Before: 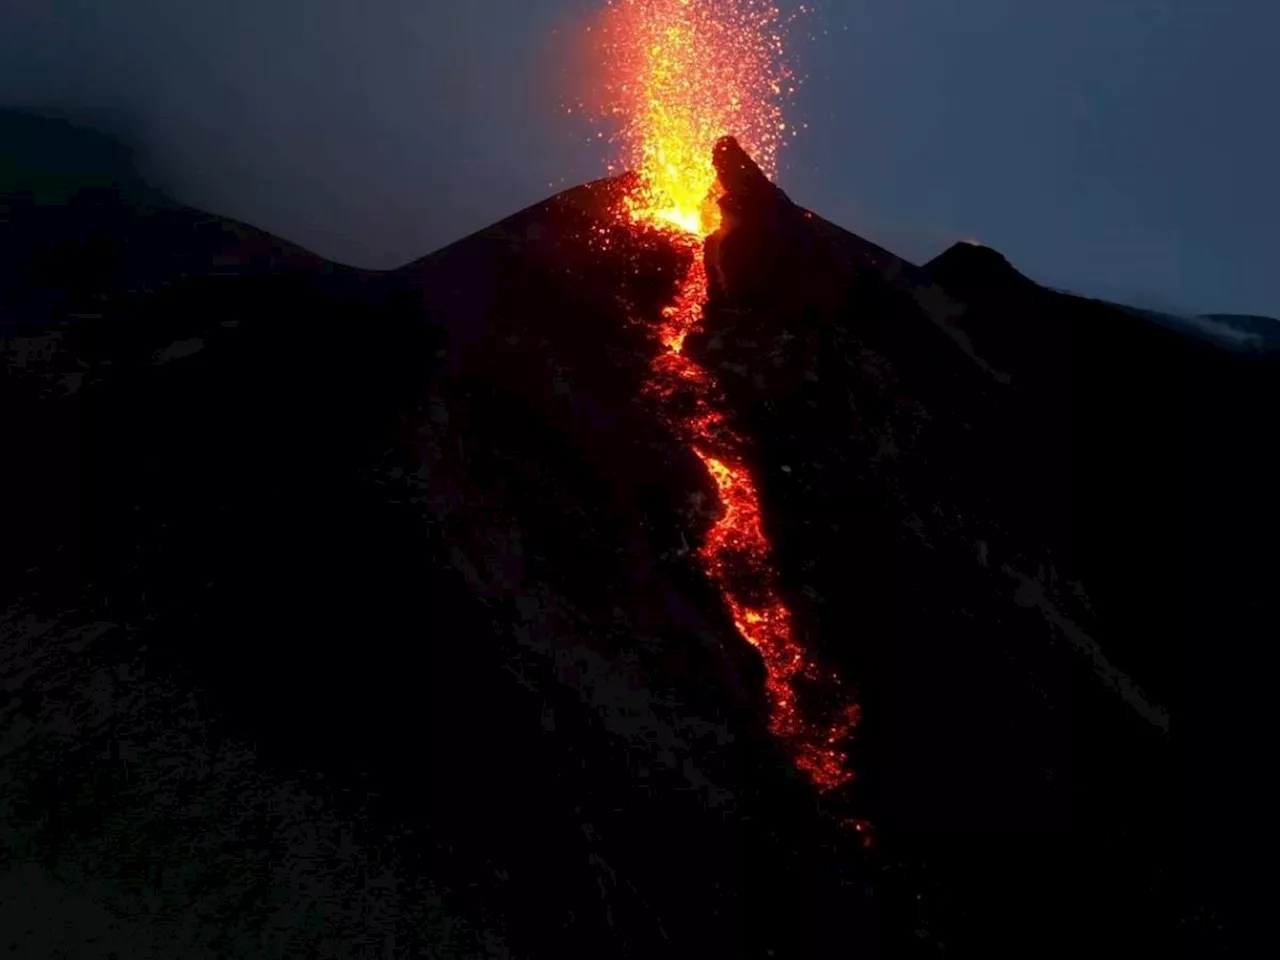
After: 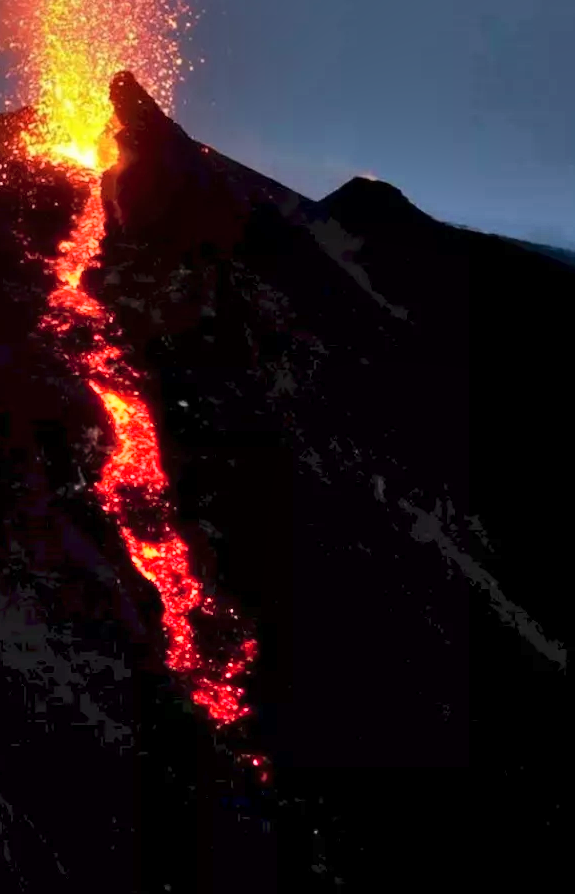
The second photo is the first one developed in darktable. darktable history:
crop: left 47.153%, top 6.789%, right 7.885%
shadows and highlights: shadows 59.86, highlights -60.28, soften with gaussian
